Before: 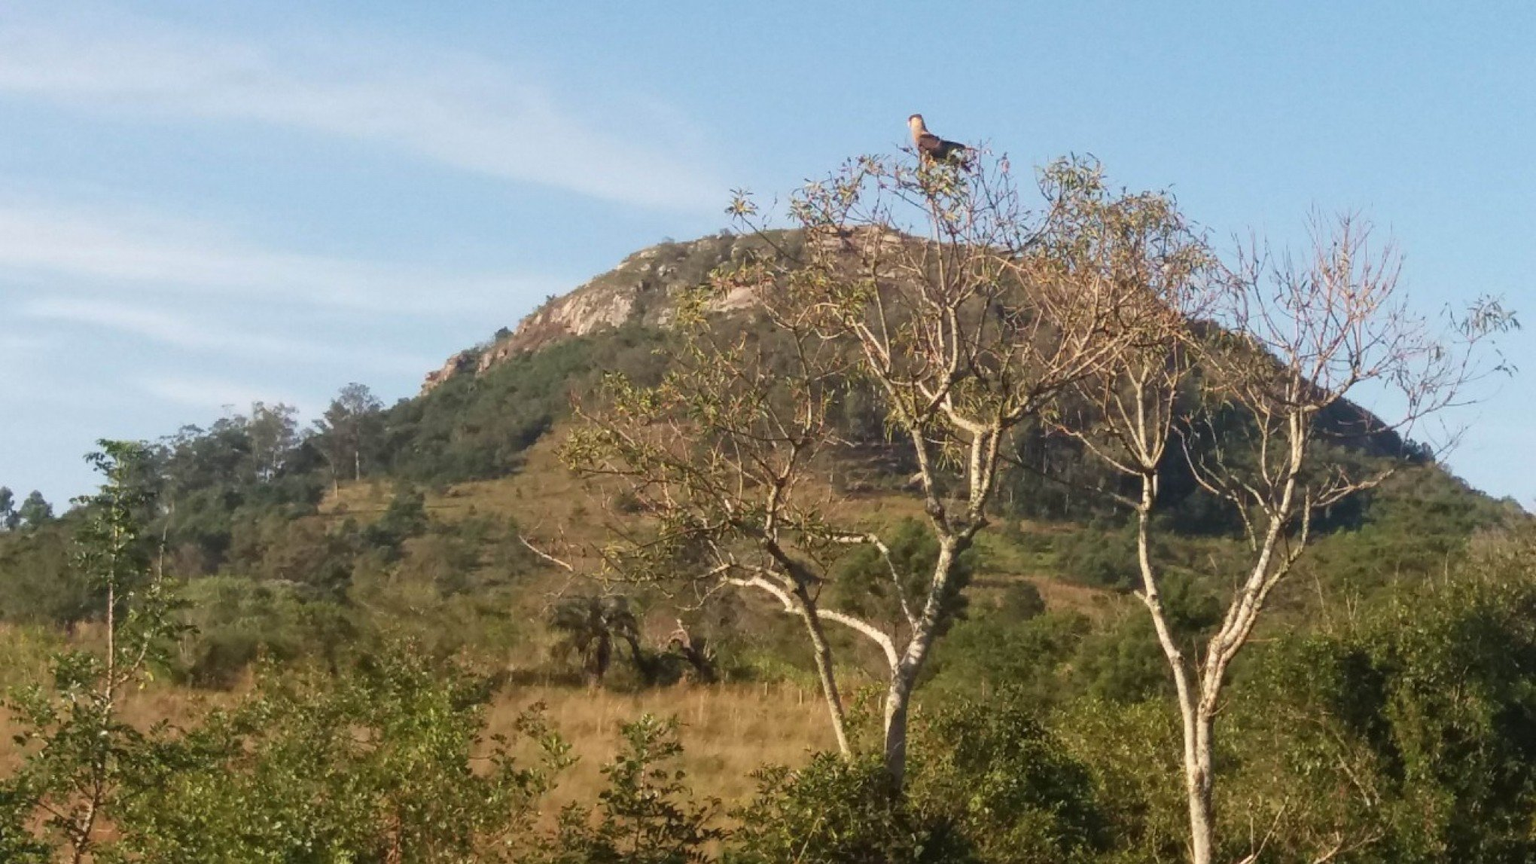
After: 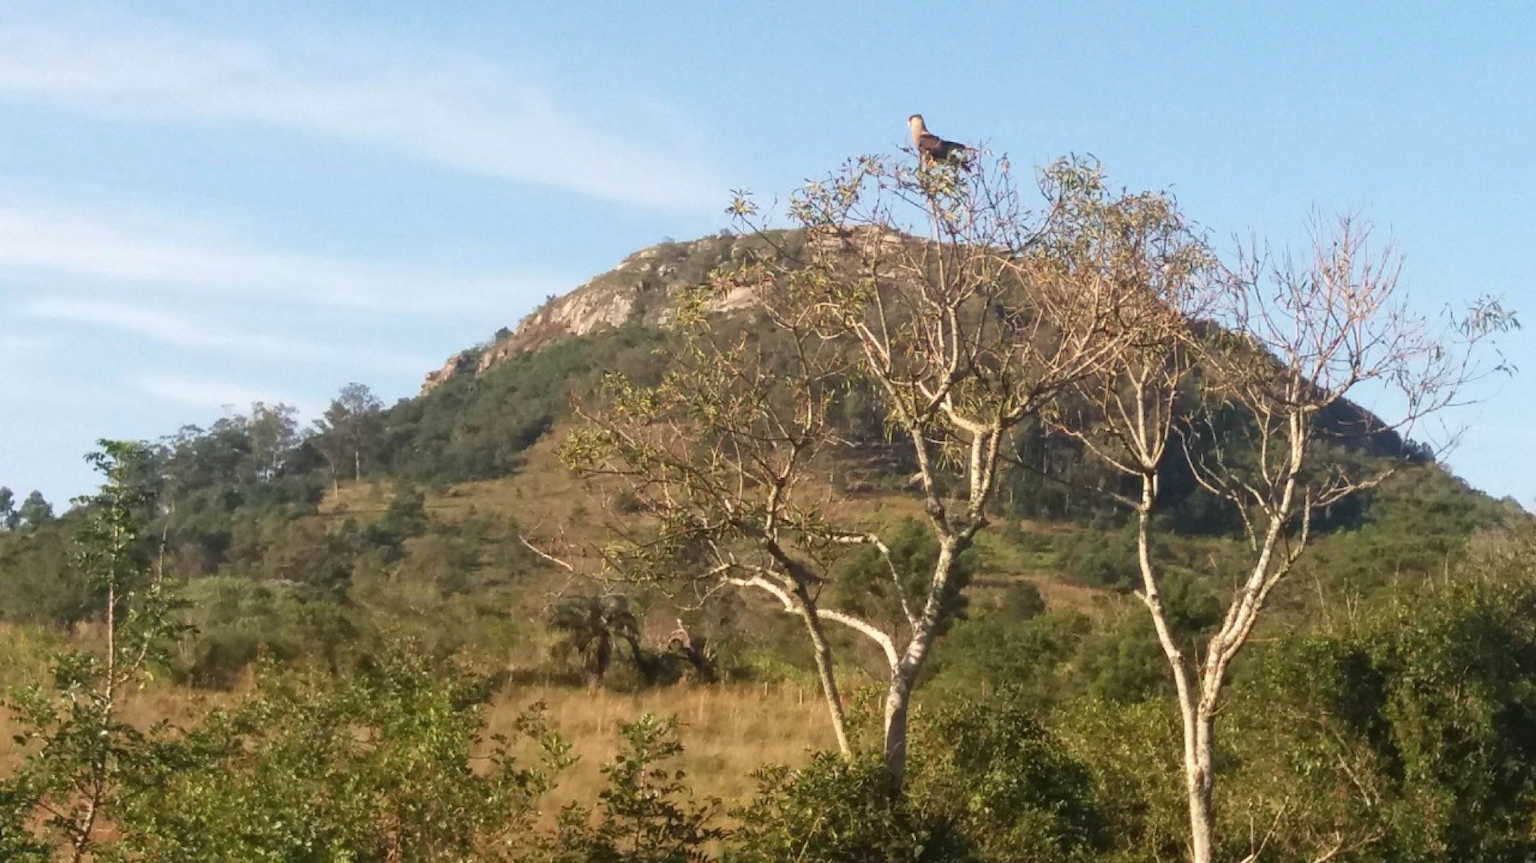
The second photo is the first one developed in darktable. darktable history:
exposure: exposure 0.201 EV, compensate exposure bias true, compensate highlight preservation false
